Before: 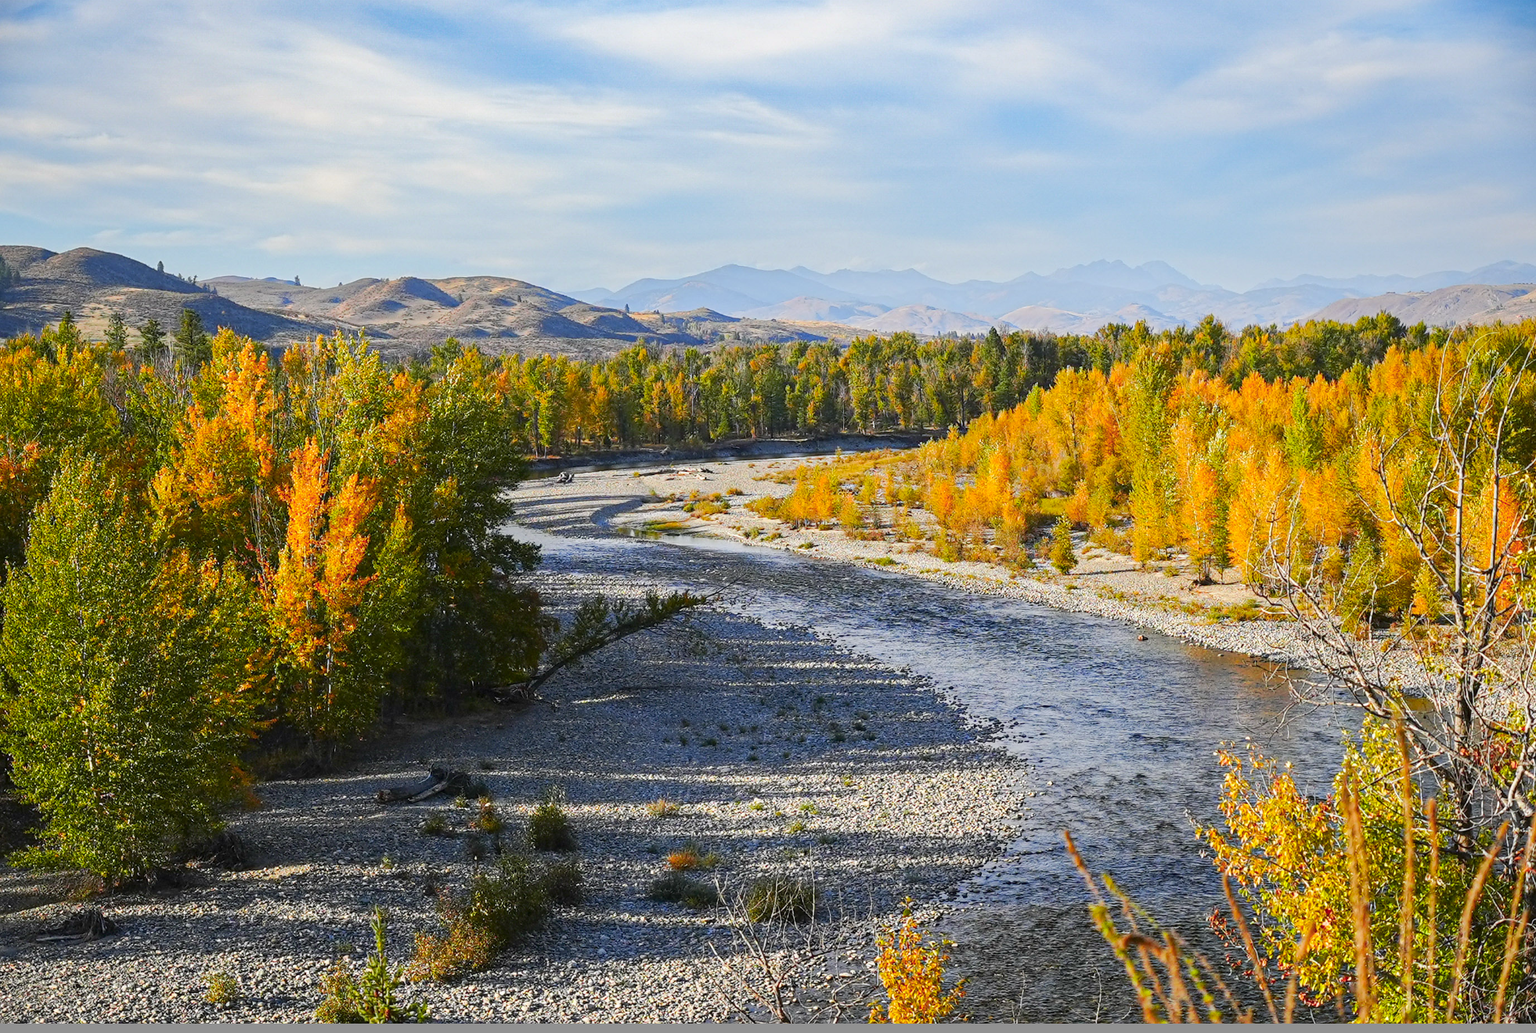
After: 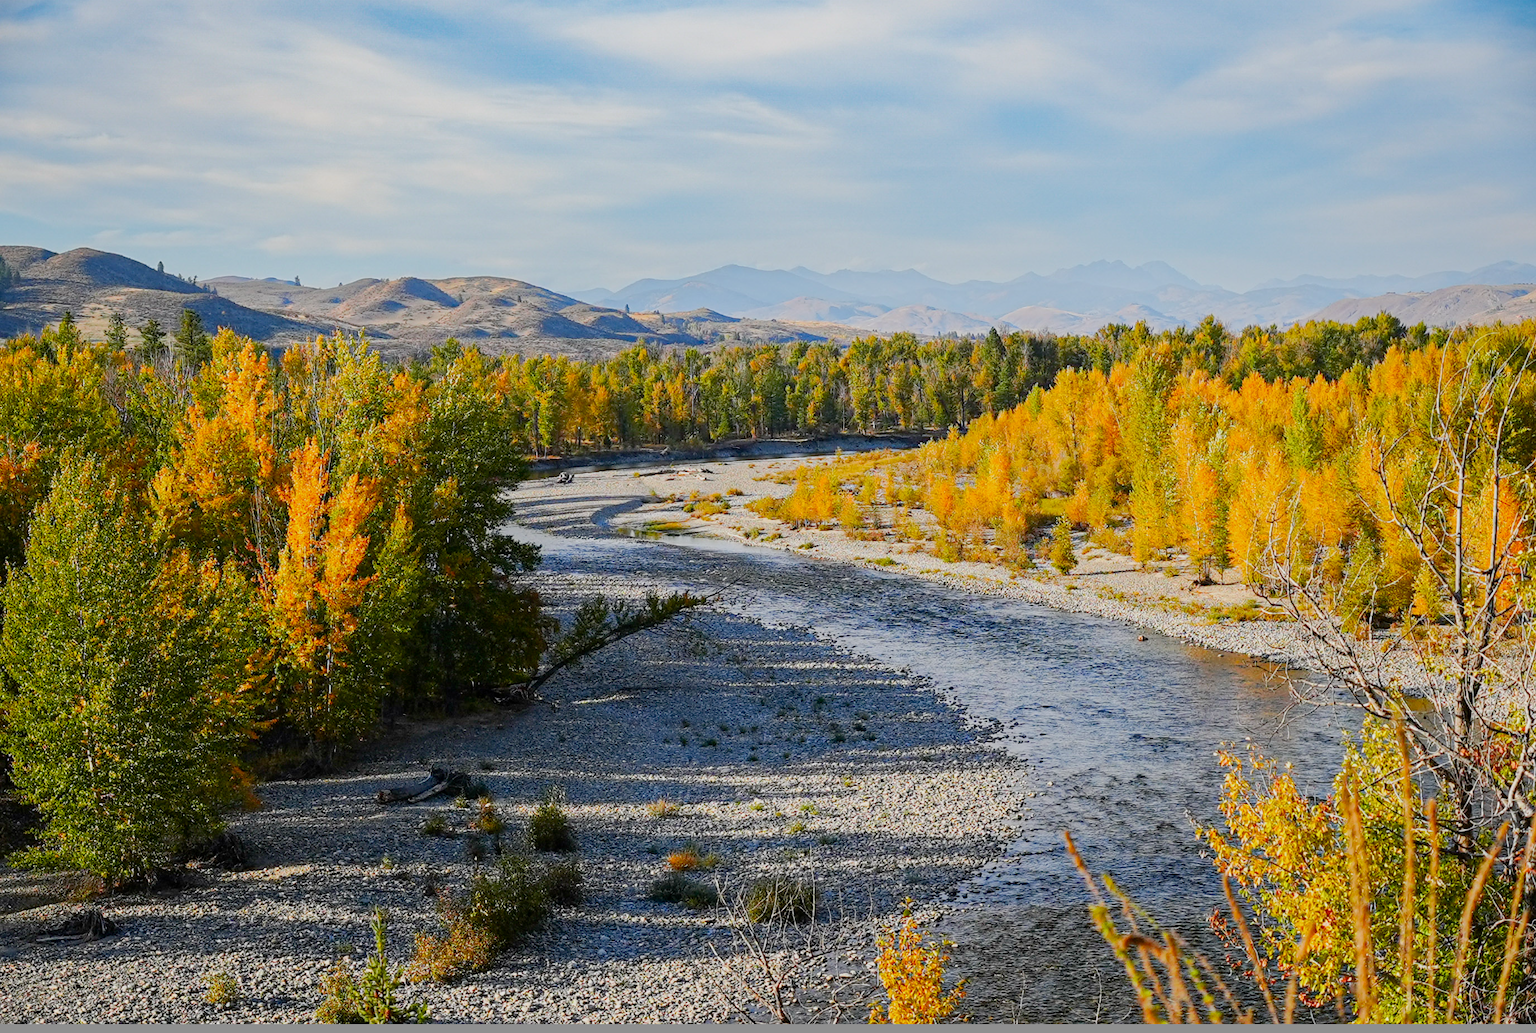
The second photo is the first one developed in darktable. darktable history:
filmic rgb: black relative exposure -15.12 EV, white relative exposure 3 EV, threshold 5.98 EV, target black luminance 0%, hardness 9.33, latitude 98.3%, contrast 0.914, shadows ↔ highlights balance 0.285%, add noise in highlights 0, preserve chrominance no, color science v3 (2019), use custom middle-gray values true, contrast in highlights soft, enable highlight reconstruction true
